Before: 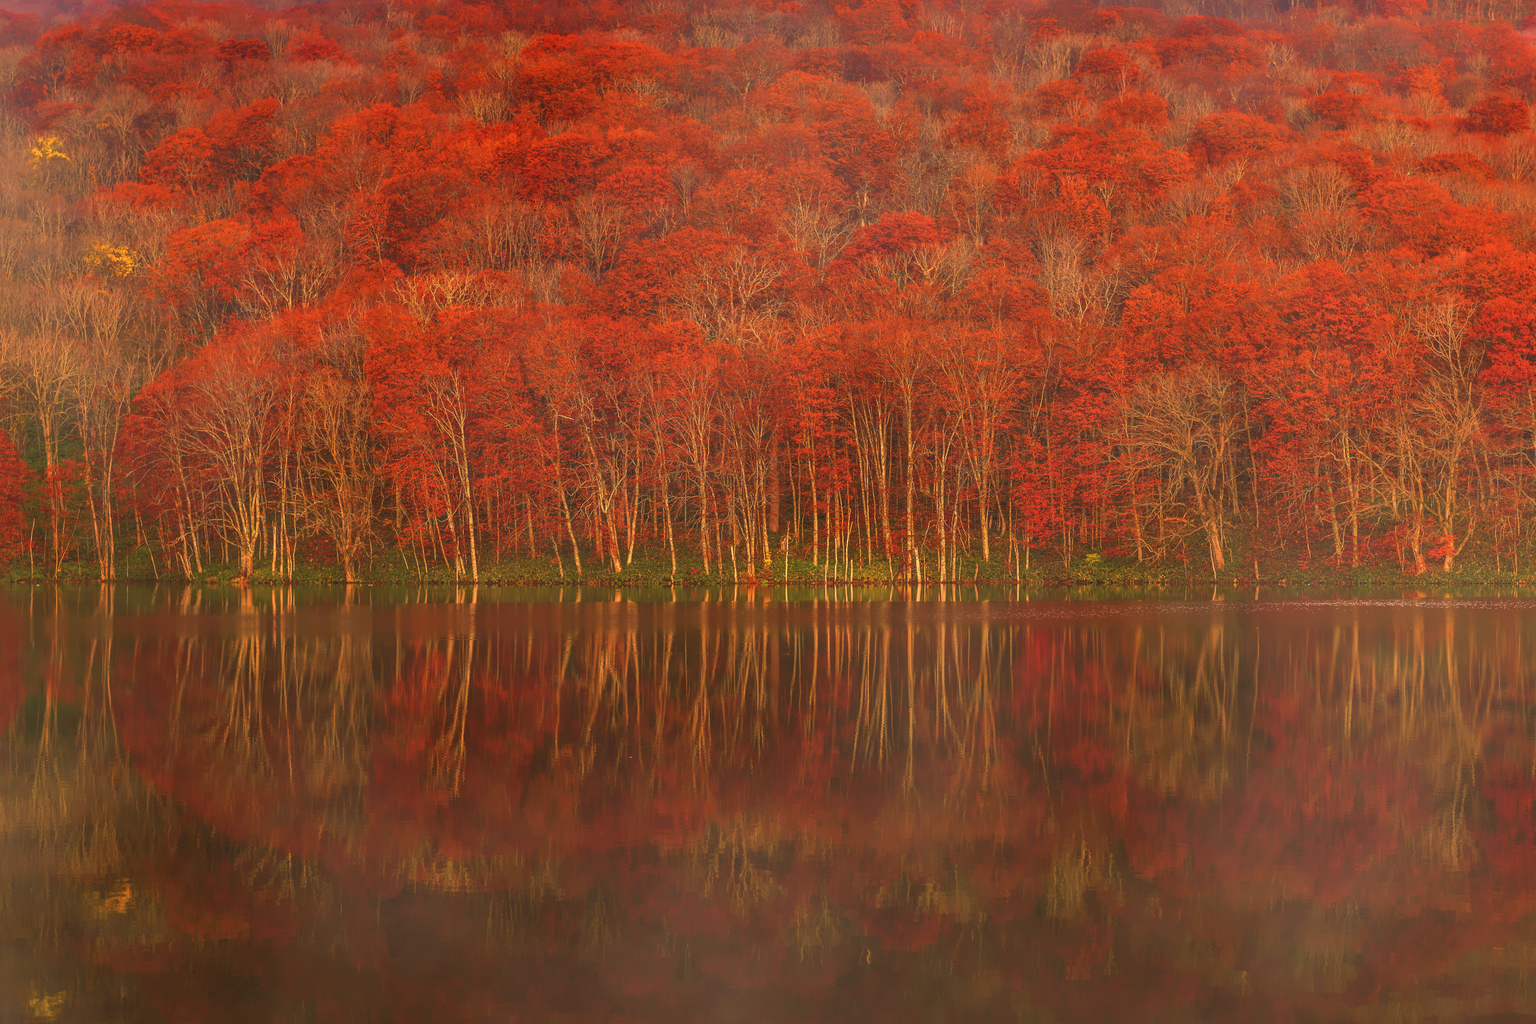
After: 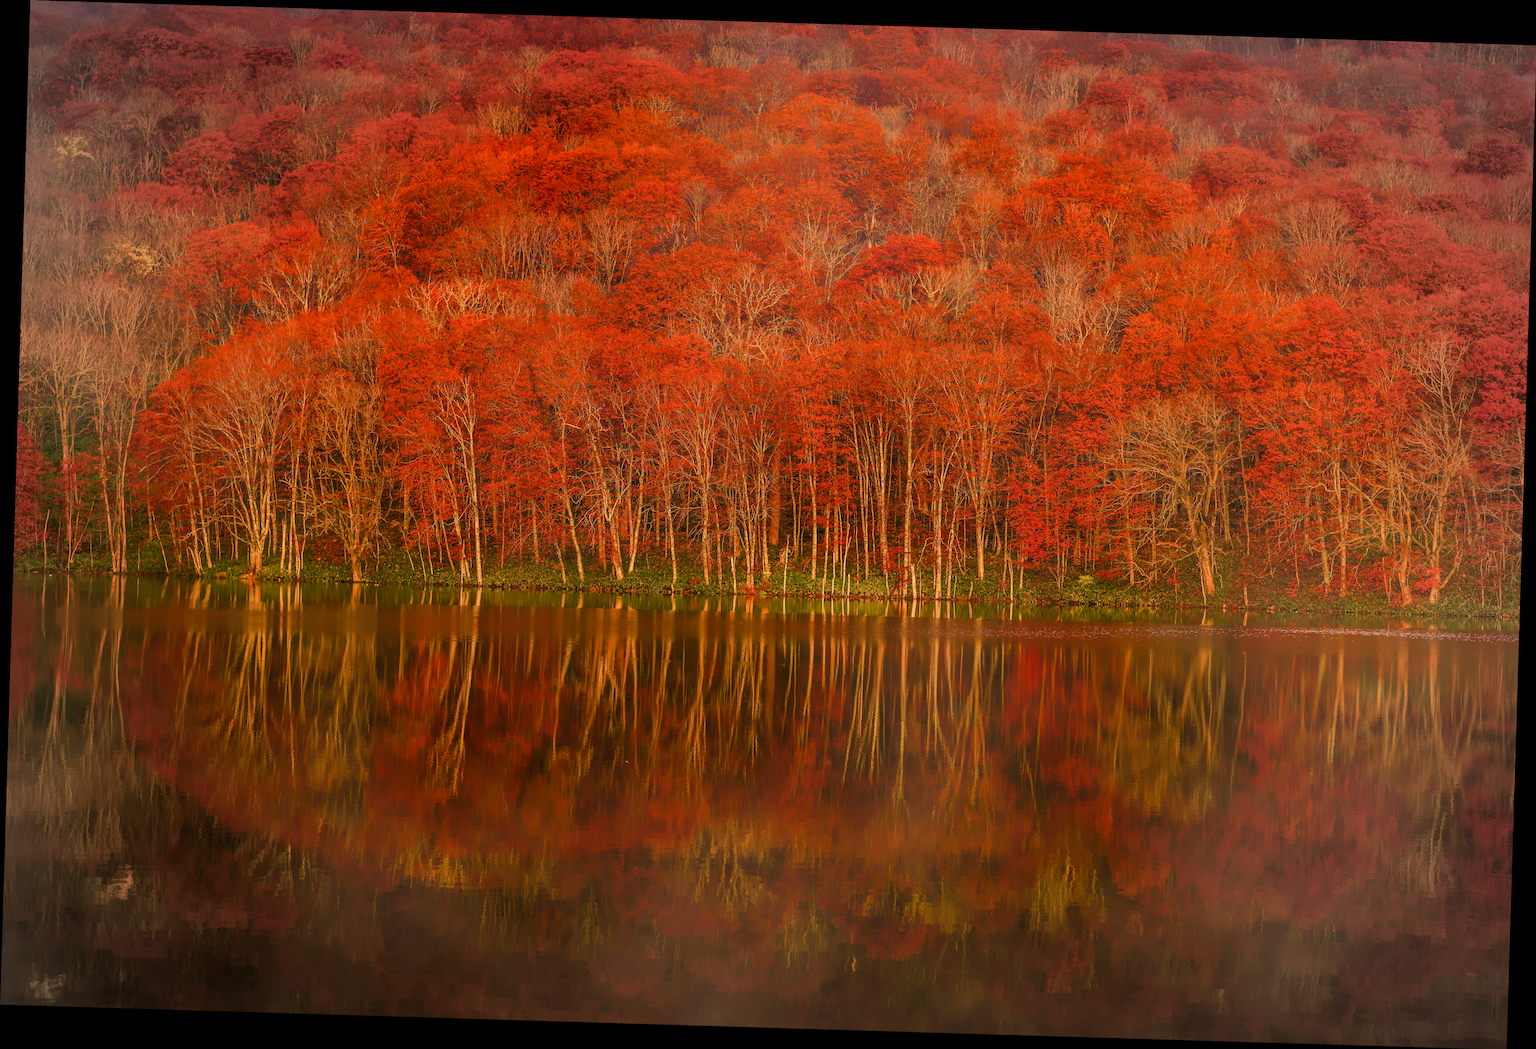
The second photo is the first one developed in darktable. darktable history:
filmic rgb: black relative exposure -5 EV, hardness 2.88, contrast 1.3
color balance rgb: perceptual saturation grading › global saturation 20%, perceptual saturation grading › highlights -25%, perceptual saturation grading › shadows 25%
rotate and perspective: rotation 1.72°, automatic cropping off
vignetting: automatic ratio true
exposure: black level correction 0.001, exposure 0.14 EV, compensate highlight preservation false
white balance: emerald 1
